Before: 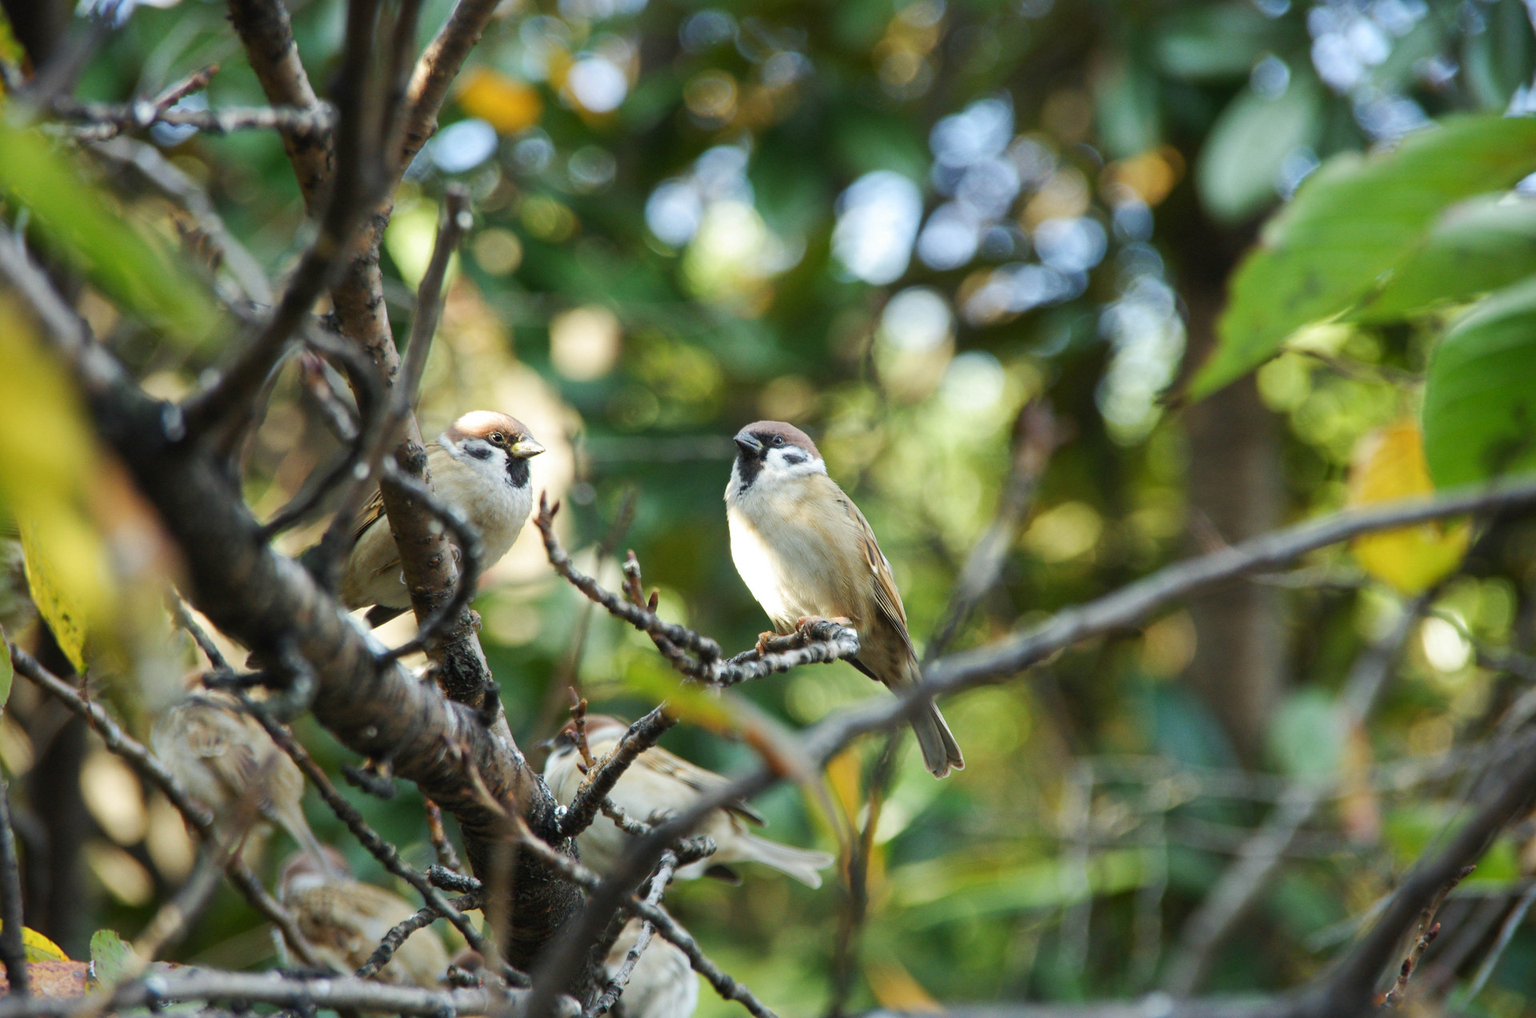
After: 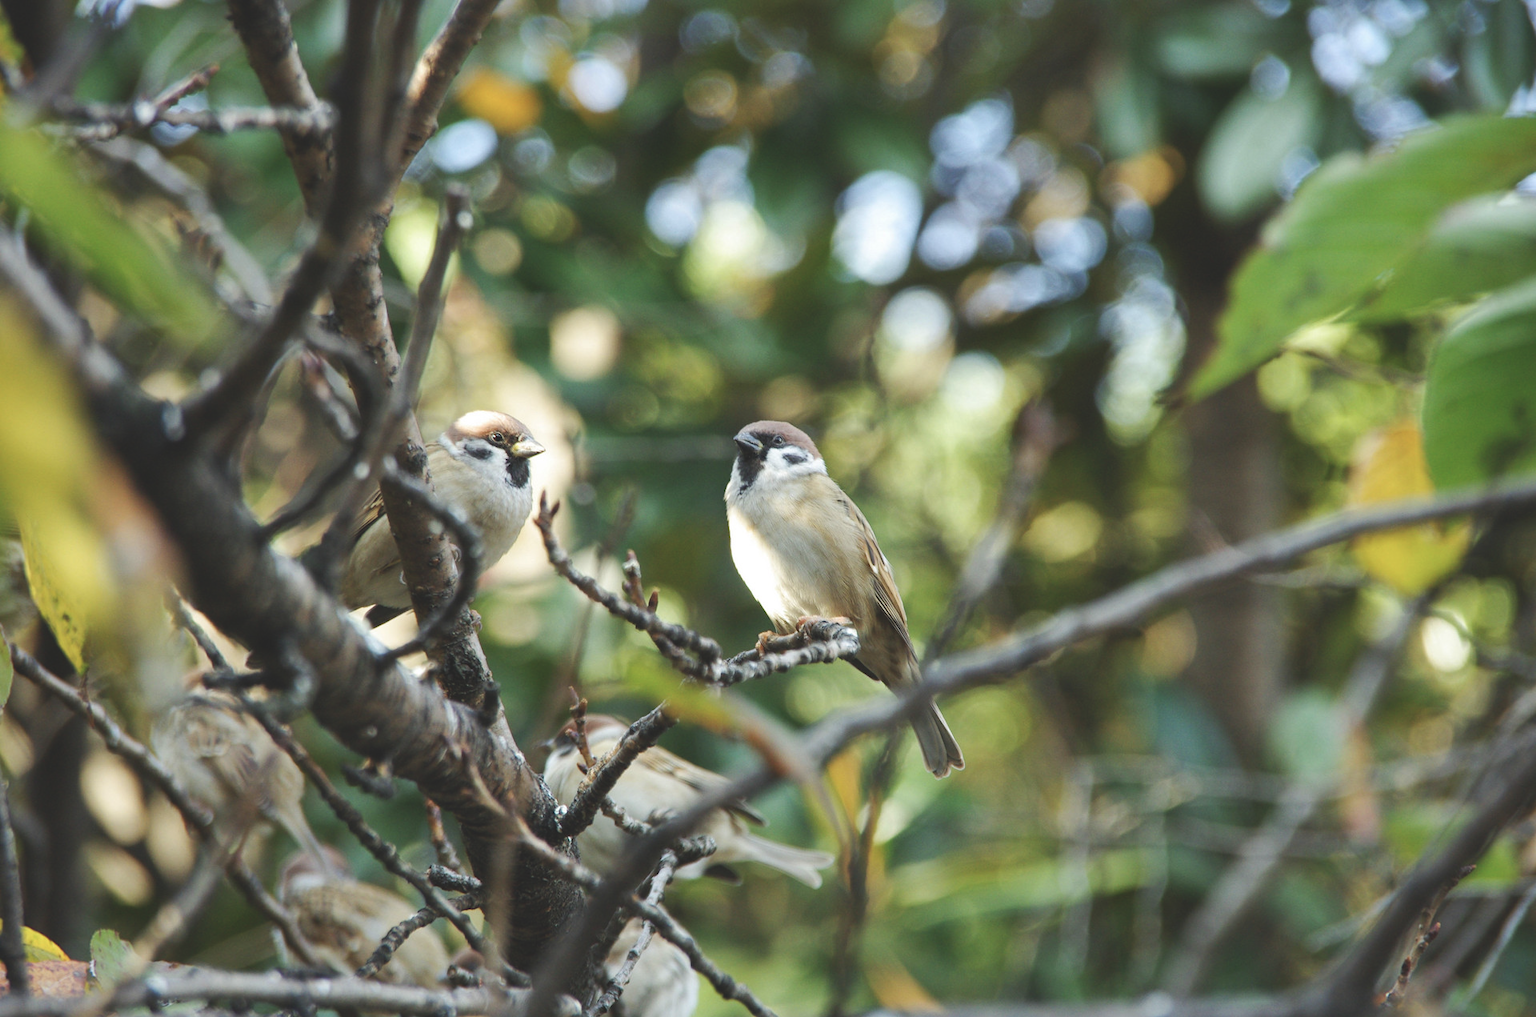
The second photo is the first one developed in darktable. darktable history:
shadows and highlights: low approximation 0.01, soften with gaussian
color contrast: green-magenta contrast 0.84, blue-yellow contrast 0.86
exposure: black level correction -0.015, compensate highlight preservation false
